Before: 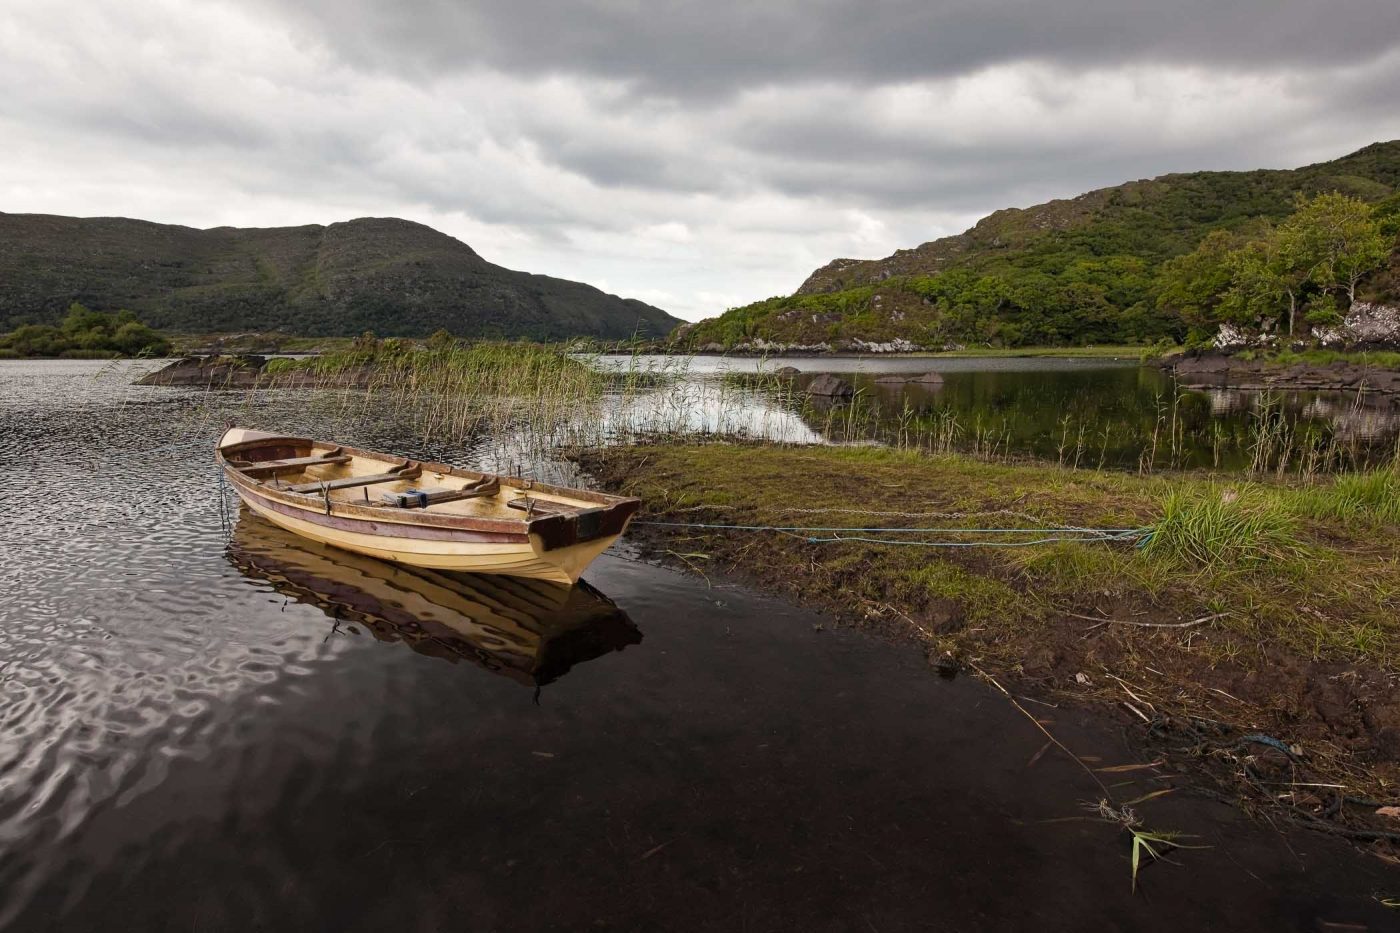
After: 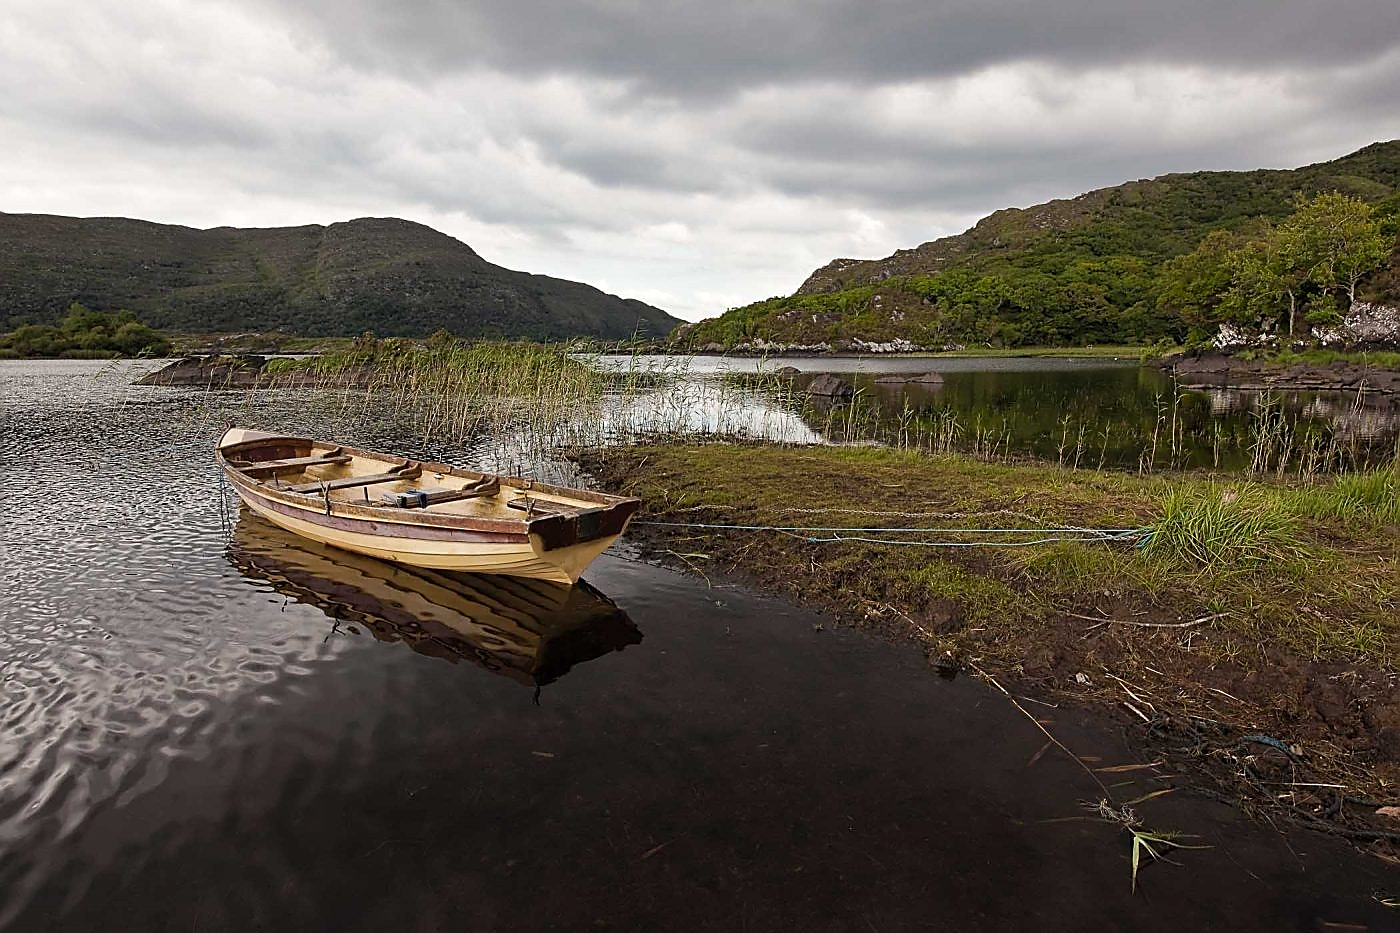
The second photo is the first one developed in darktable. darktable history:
tone equalizer: mask exposure compensation -0.501 EV
sharpen: radius 1.349, amount 1.245, threshold 0.845
